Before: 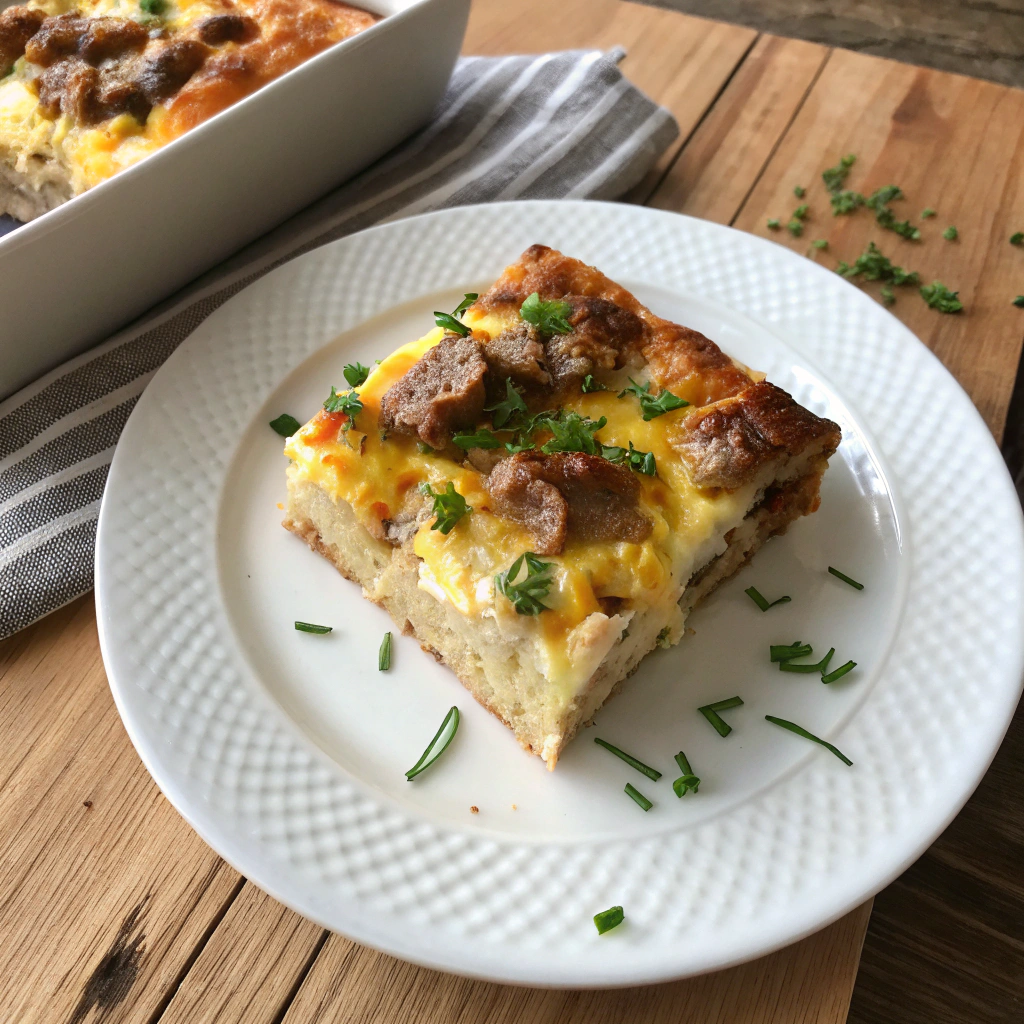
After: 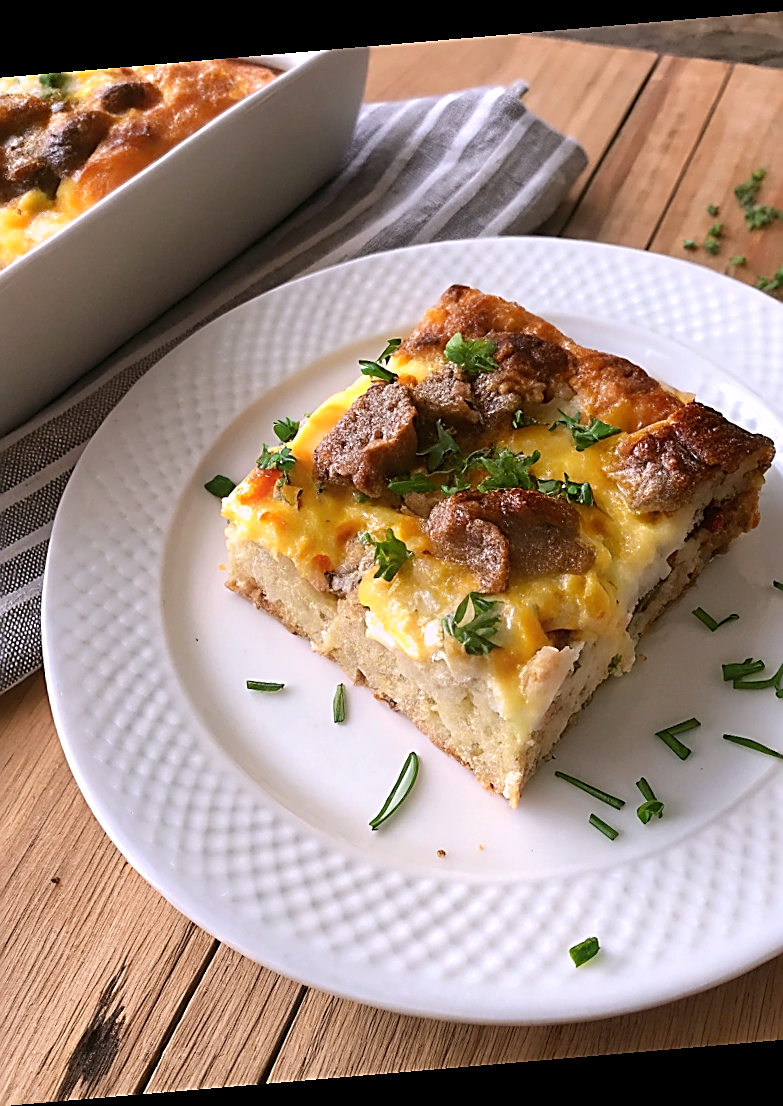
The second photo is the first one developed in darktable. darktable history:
white balance: red 1.05, blue 1.072
crop and rotate: left 9.061%, right 20.142%
rotate and perspective: rotation -4.86°, automatic cropping off
sharpen: amount 1
